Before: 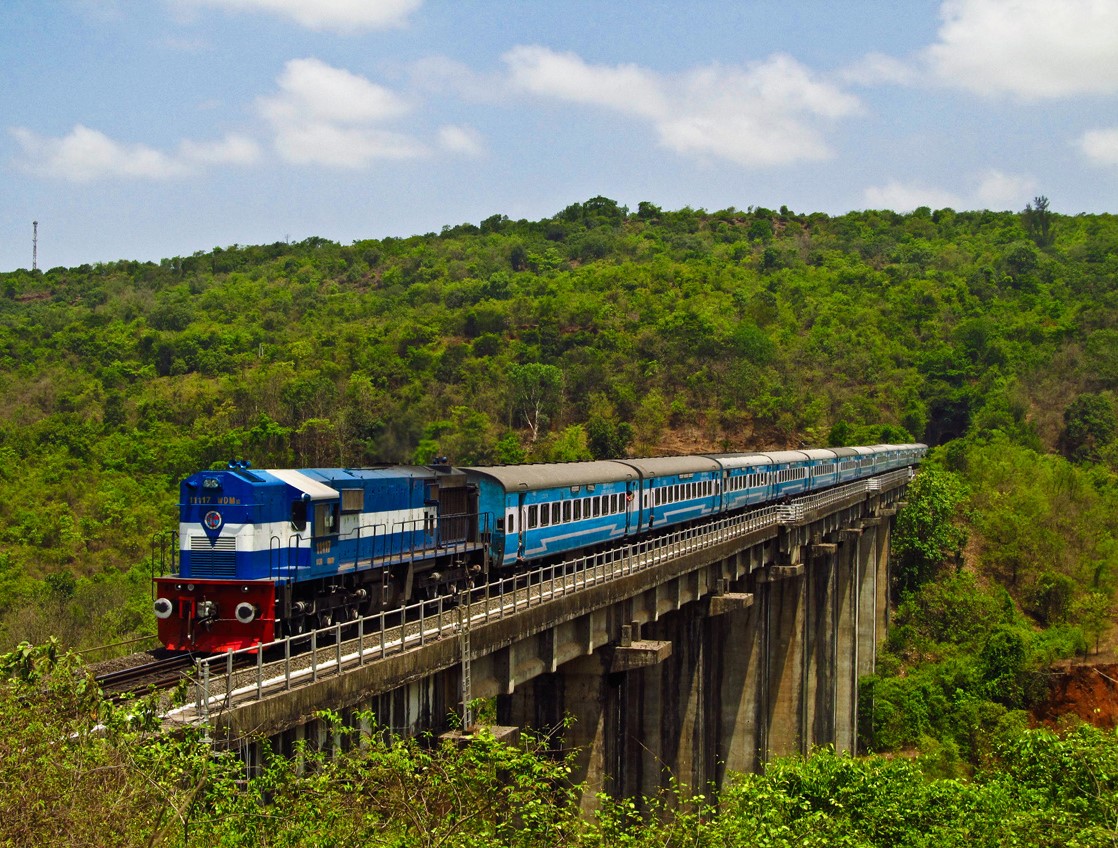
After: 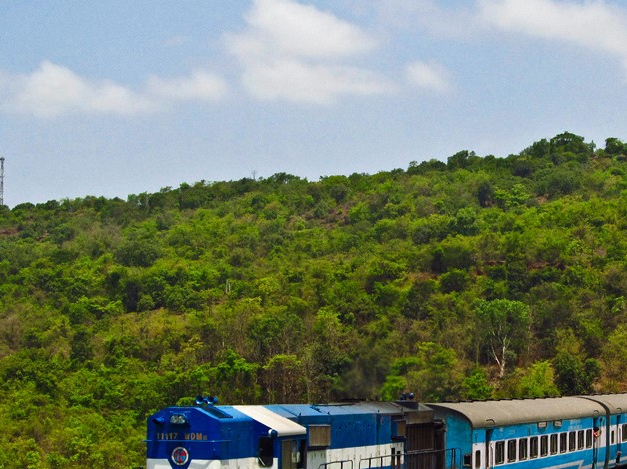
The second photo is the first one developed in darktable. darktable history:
tone equalizer: on, module defaults
crop and rotate: left 3.021%, top 7.645%, right 40.842%, bottom 36.945%
